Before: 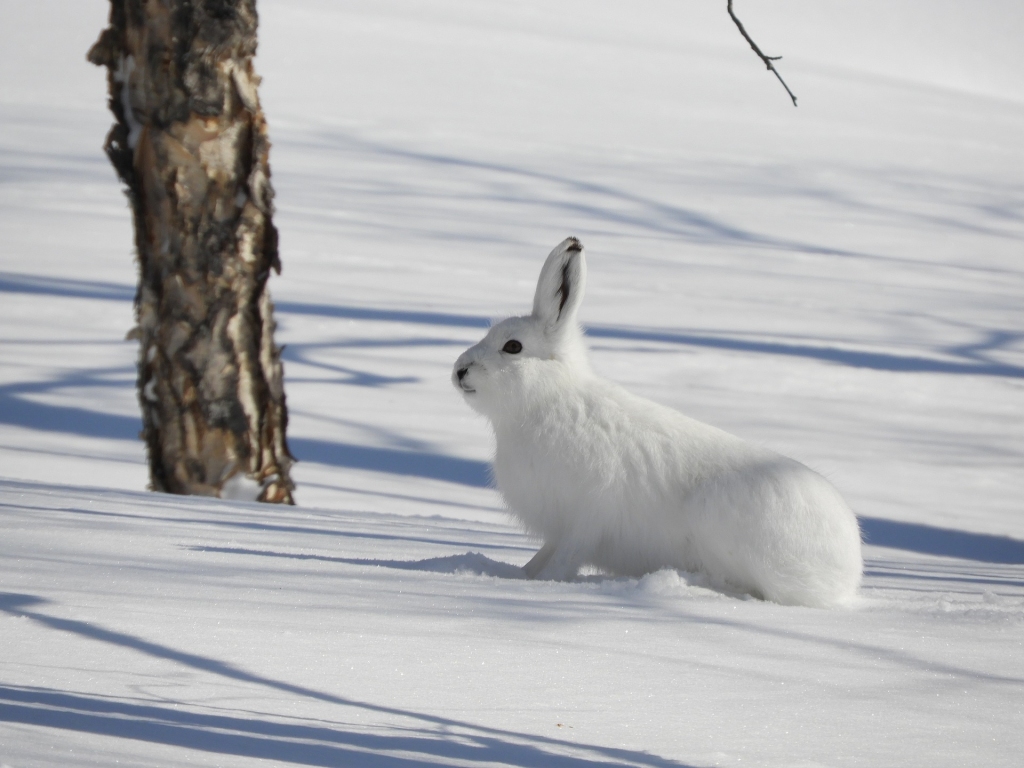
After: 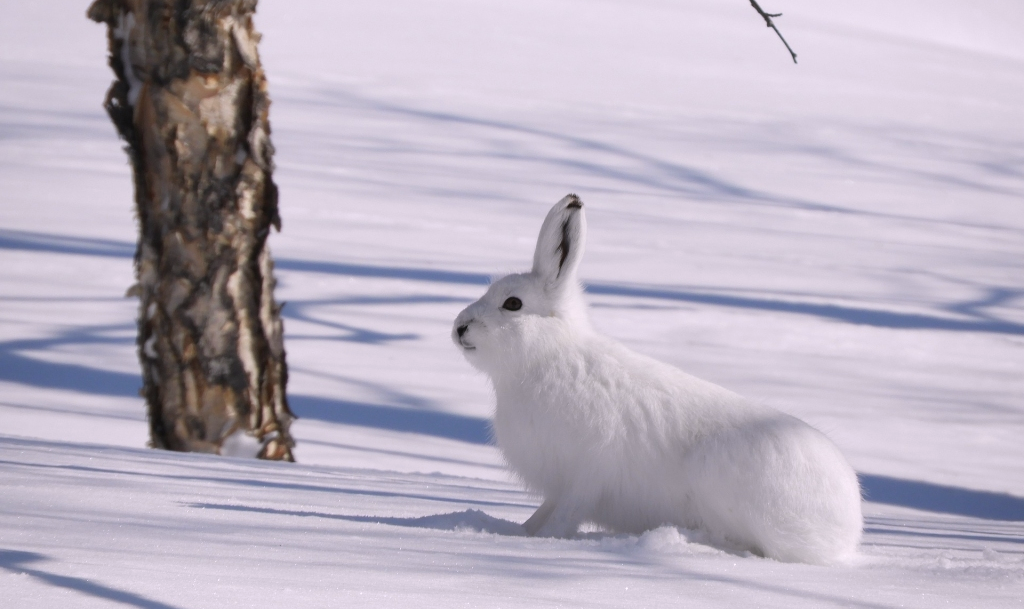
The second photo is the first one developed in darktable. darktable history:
white balance: red 1.05, blue 1.072
crop and rotate: top 5.667%, bottom 14.937%
